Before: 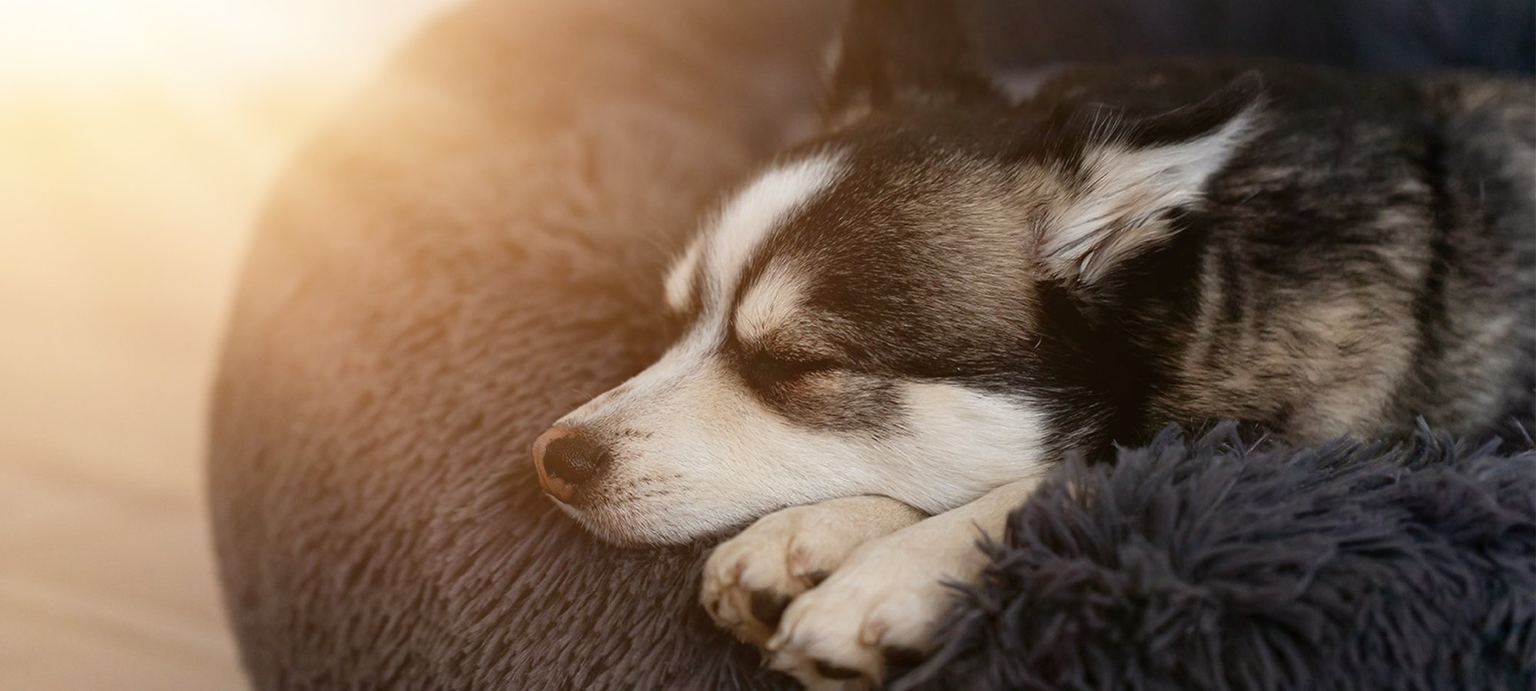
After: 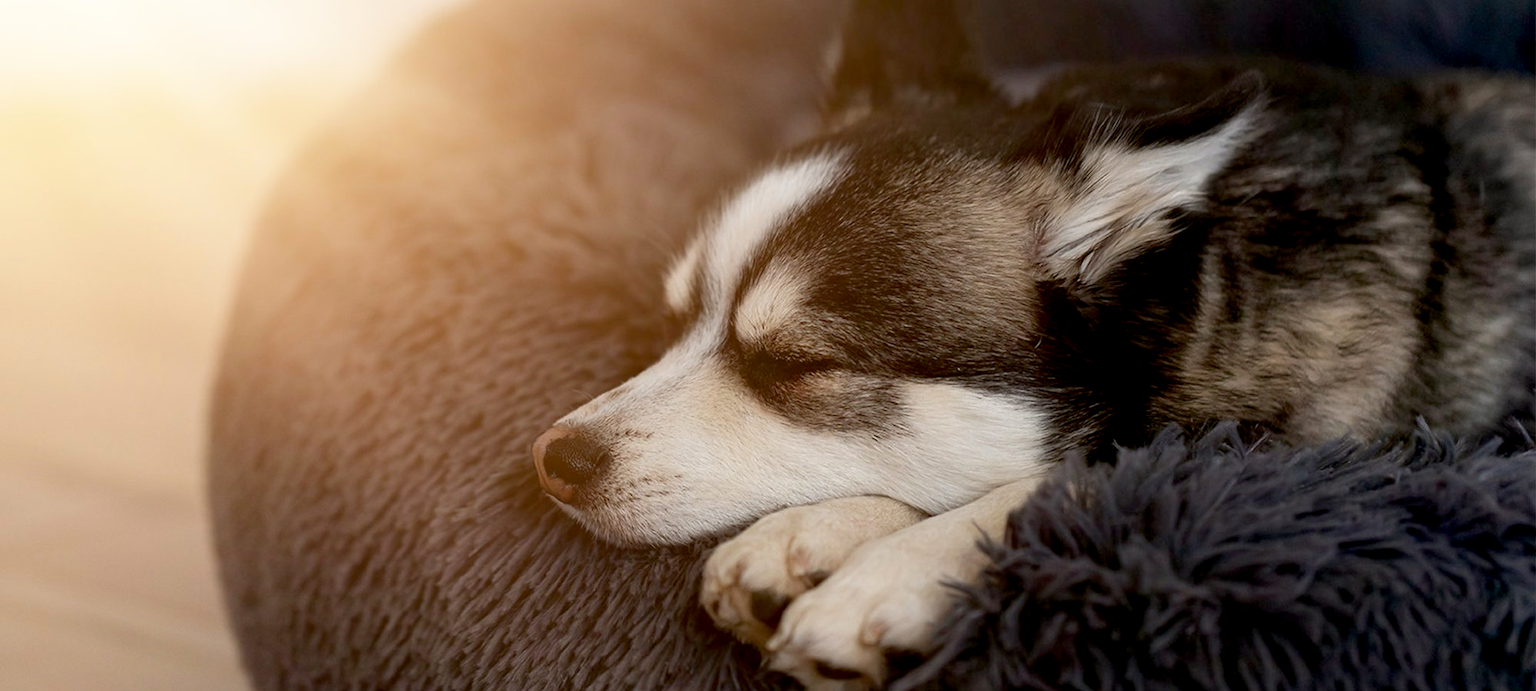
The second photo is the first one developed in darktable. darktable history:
exposure: black level correction 0.009, compensate exposure bias true, compensate highlight preservation false
